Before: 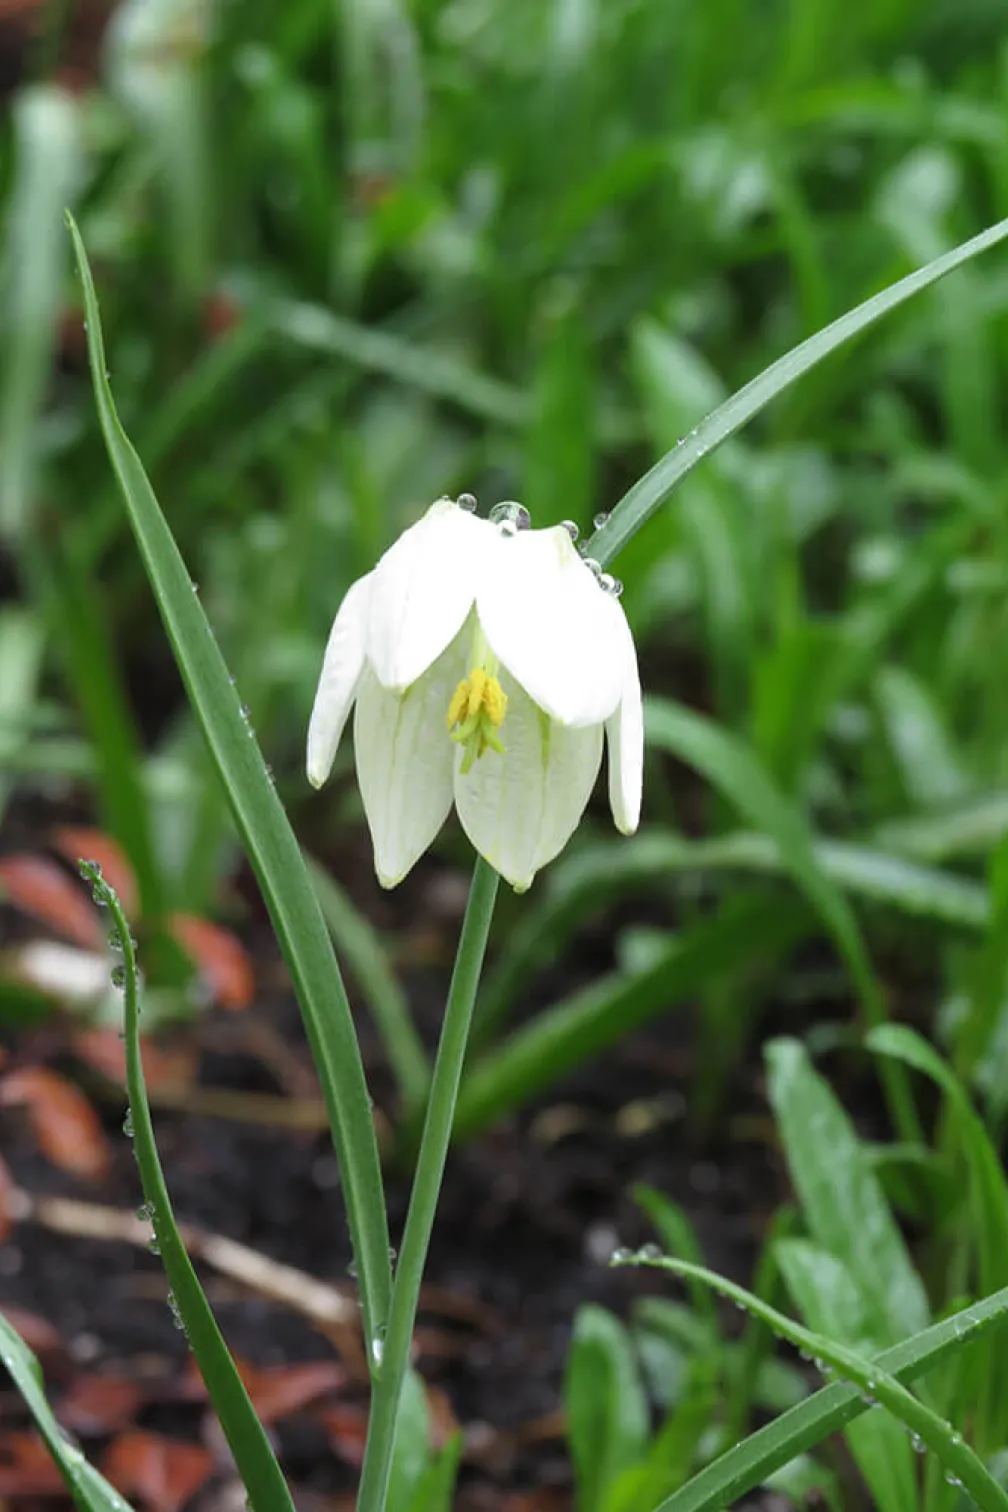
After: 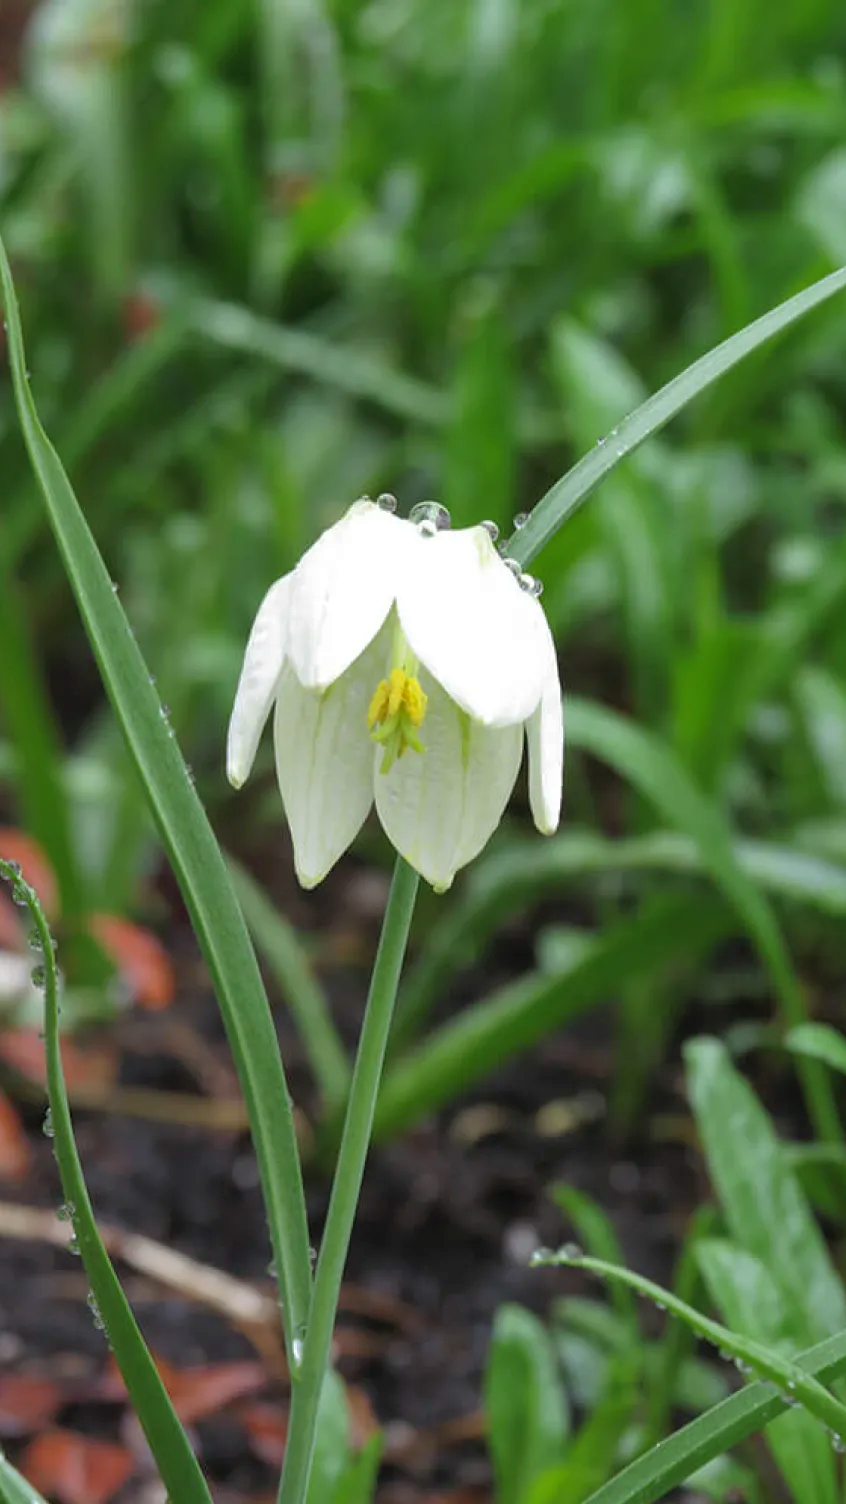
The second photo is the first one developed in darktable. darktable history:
crop: left 8.026%, right 7.374%
shadows and highlights: on, module defaults
